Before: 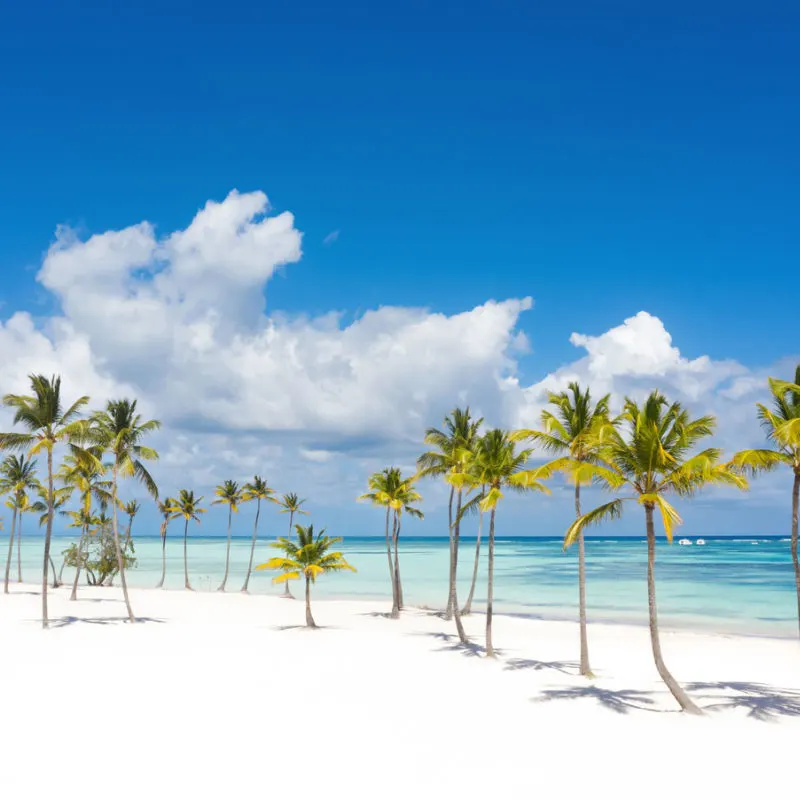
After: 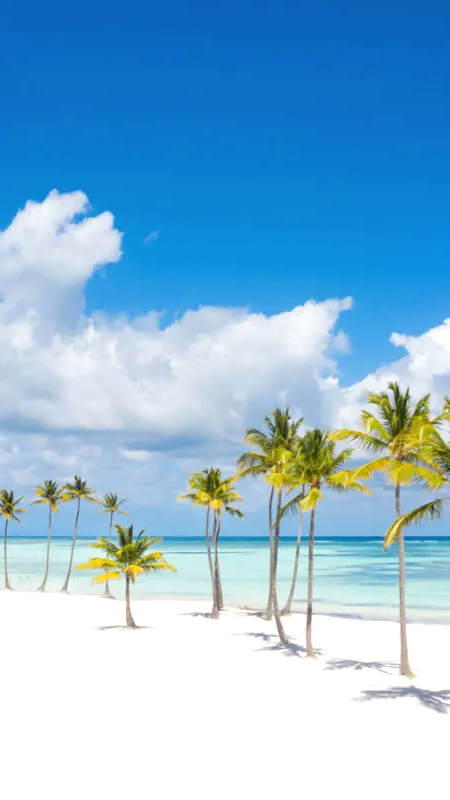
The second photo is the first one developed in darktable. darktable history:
crop and rotate: left 22.516%, right 21.234%
rgb levels: levels [[0.013, 0.434, 0.89], [0, 0.5, 1], [0, 0.5, 1]]
